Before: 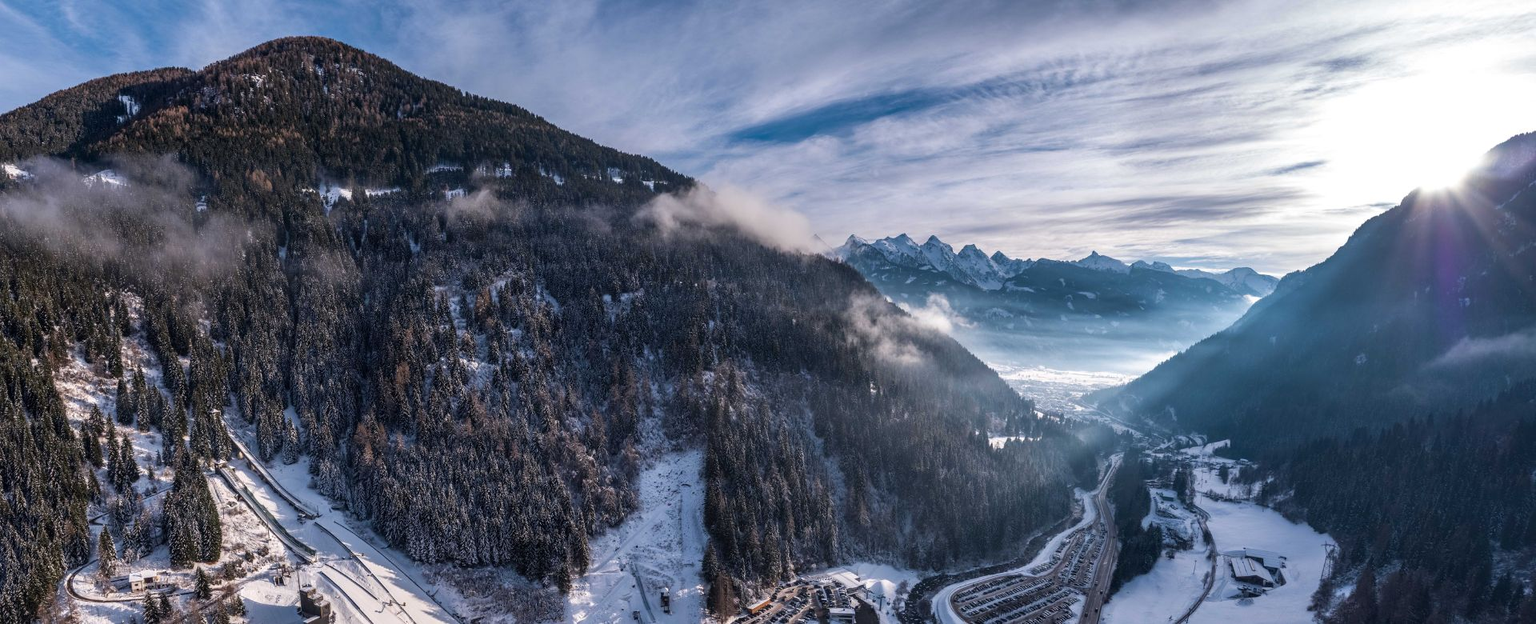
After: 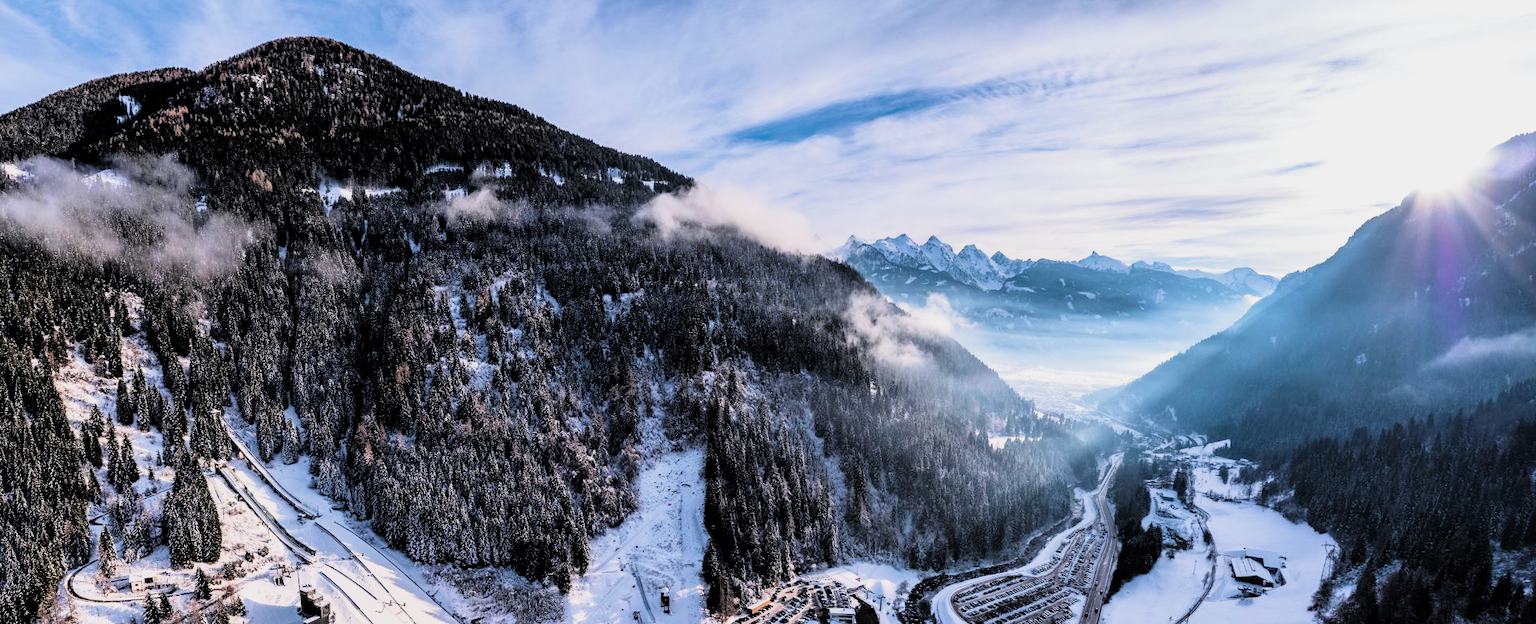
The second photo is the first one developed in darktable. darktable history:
exposure: exposure 0.638 EV, compensate highlight preservation false
filmic rgb: black relative exposure -2.97 EV, white relative exposure 4.56 EV, threshold 3.04 EV, hardness 1.75, contrast 1.259, add noise in highlights 0.001, preserve chrominance max RGB, color science v3 (2019), use custom middle-gray values true, contrast in highlights soft, enable highlight reconstruction true
tone curve: curves: ch0 [(0, 0) (0.091, 0.075) (0.389, 0.441) (0.696, 0.808) (0.844, 0.908) (0.909, 0.942) (1, 0.973)]; ch1 [(0, 0) (0.437, 0.404) (0.48, 0.486) (0.5, 0.5) (0.529, 0.556) (0.58, 0.606) (0.616, 0.654) (1, 1)]; ch2 [(0, 0) (0.442, 0.415) (0.5, 0.5) (0.535, 0.567) (0.585, 0.632) (1, 1)], color space Lab, linked channels, preserve colors none
